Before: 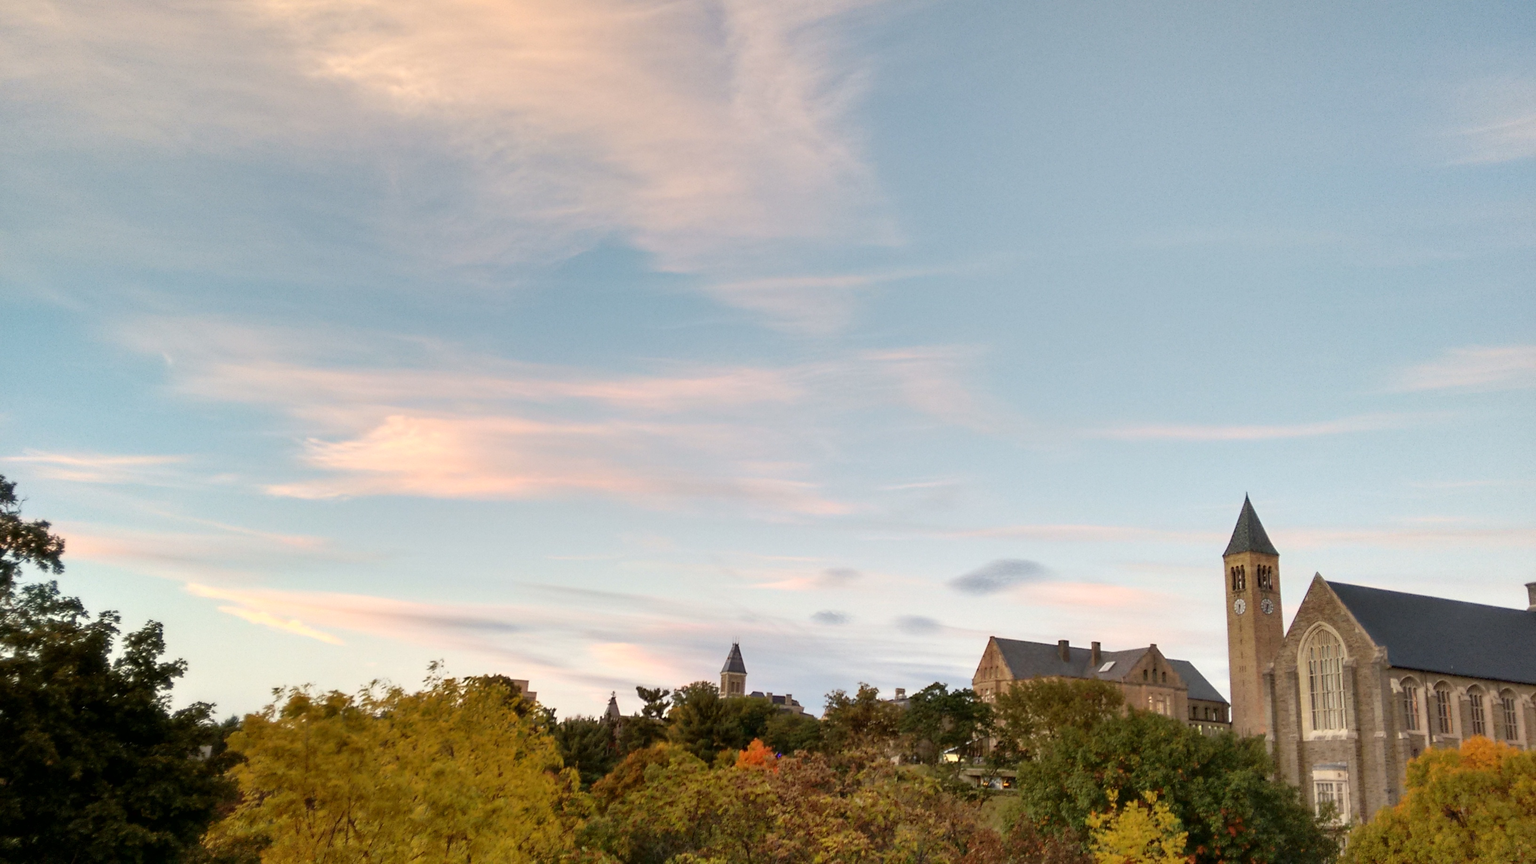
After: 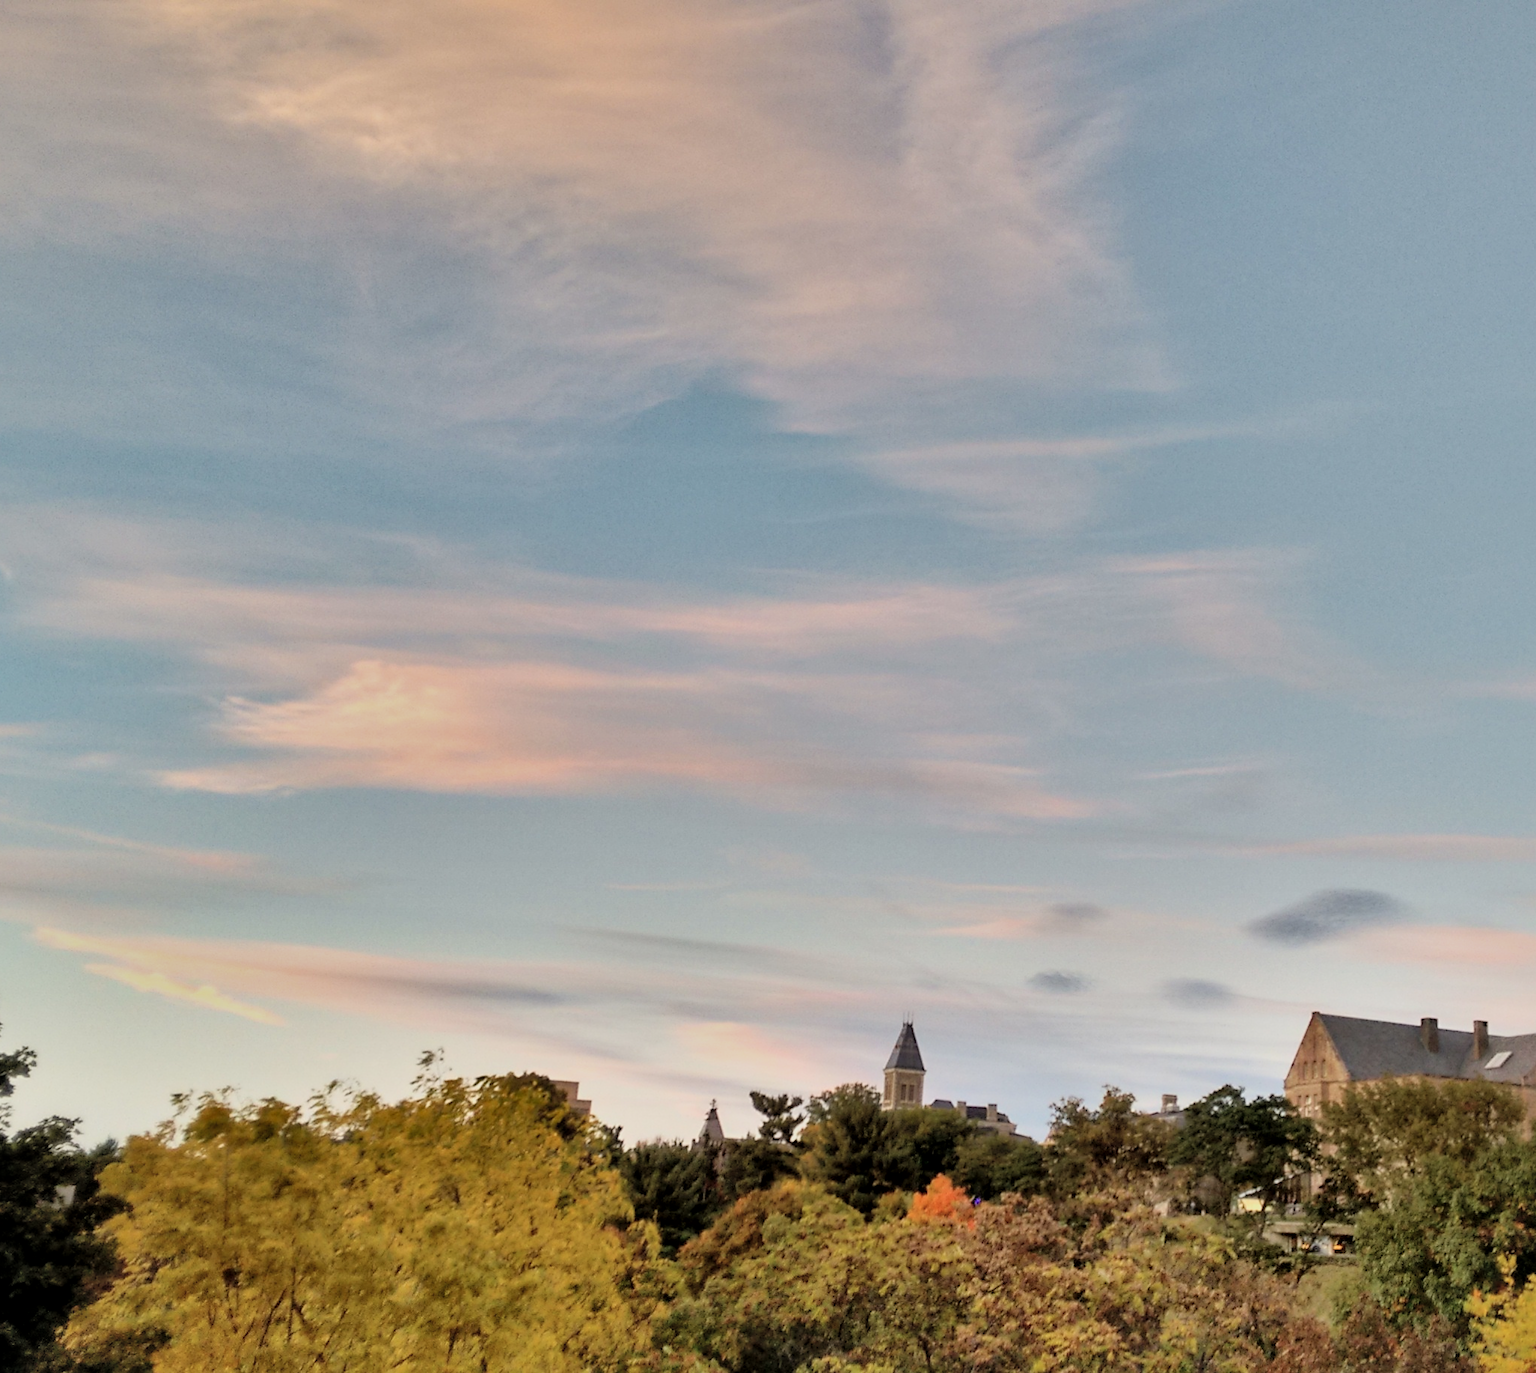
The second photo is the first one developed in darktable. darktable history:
shadows and highlights: radius 108.23, shadows 23.61, highlights -58.27, low approximation 0.01, soften with gaussian
contrast brightness saturation: brightness 0.129
filmic rgb: black relative exposure -7.65 EV, white relative exposure 4.56 EV, hardness 3.61, color science v6 (2022), iterations of high-quality reconstruction 0
crop: left 10.73%, right 26.342%
local contrast: mode bilateral grid, contrast 21, coarseness 100, detail 150%, midtone range 0.2
